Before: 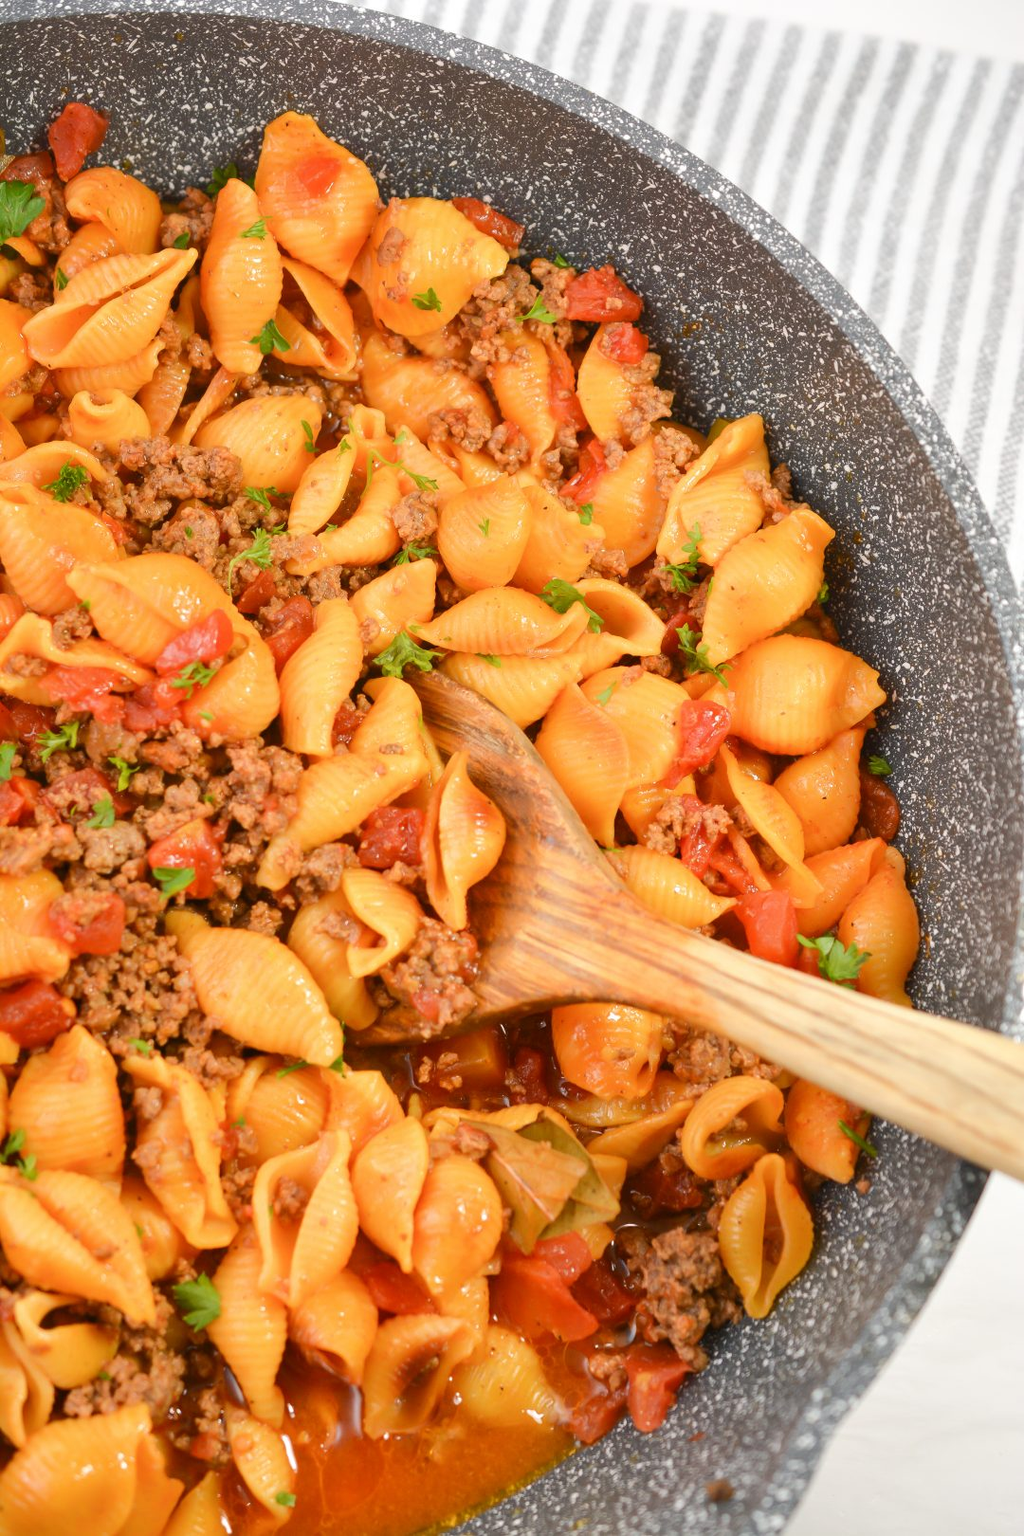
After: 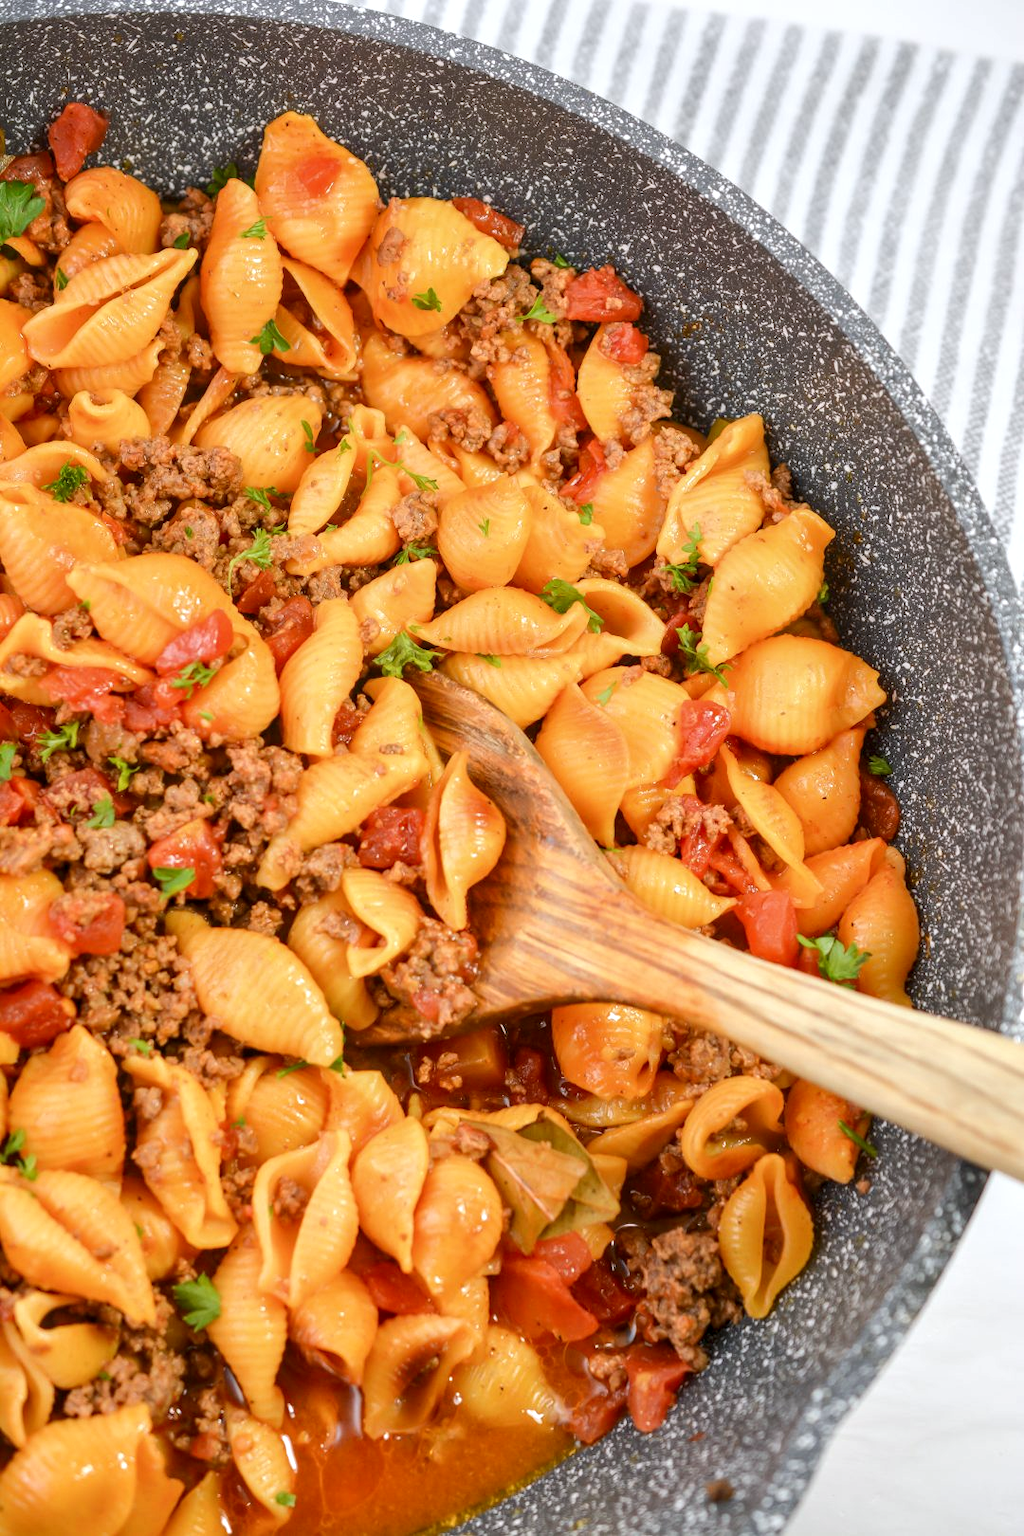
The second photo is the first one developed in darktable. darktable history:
white balance: red 0.98, blue 1.034
local contrast: detail 130%
